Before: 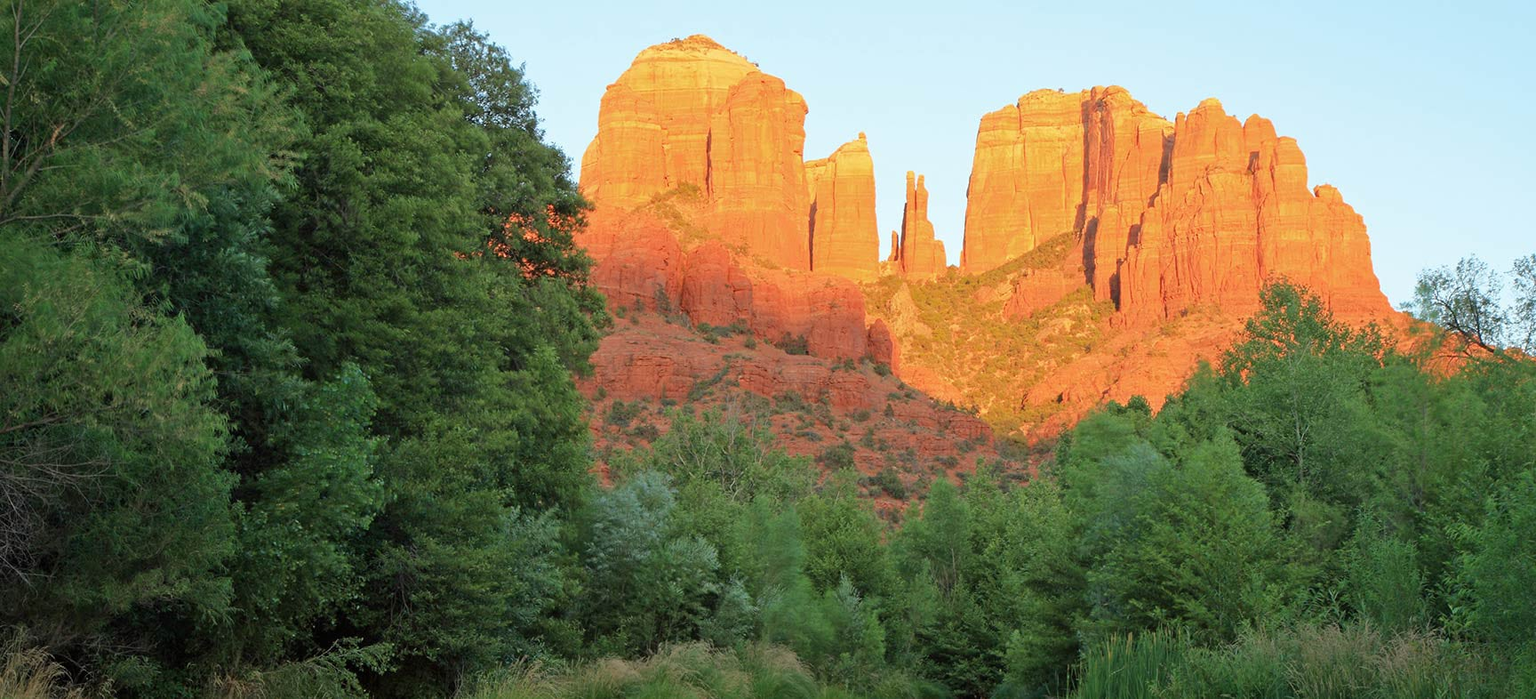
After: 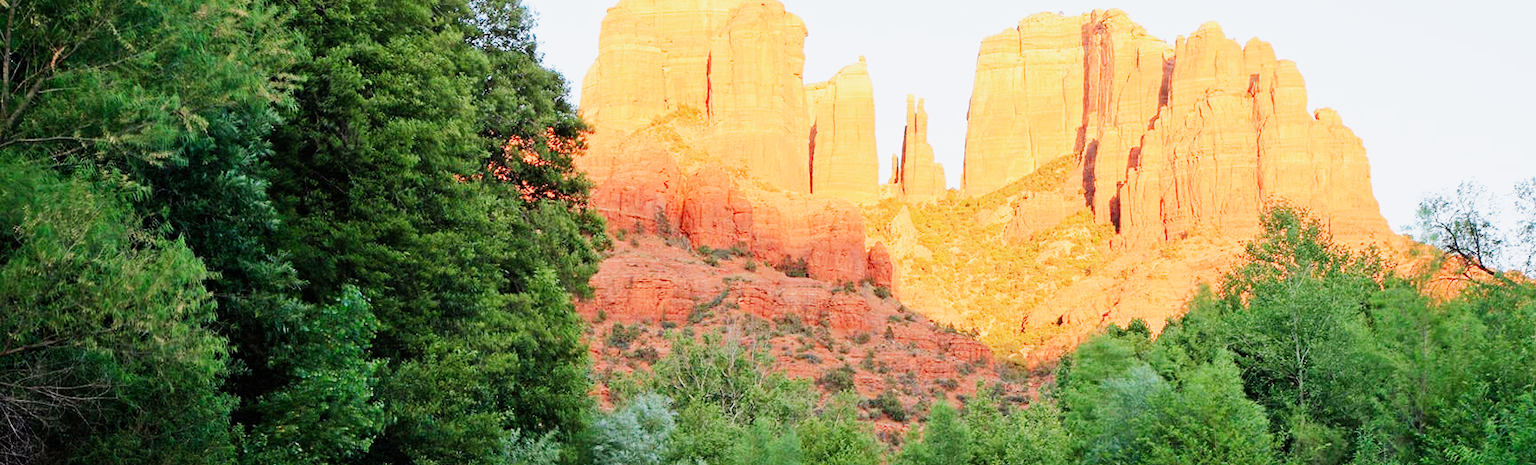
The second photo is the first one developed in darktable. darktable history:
crop: top 11.166%, bottom 22.168%
sigmoid: contrast 2, skew -0.2, preserve hue 0%, red attenuation 0.1, red rotation 0.035, green attenuation 0.1, green rotation -0.017, blue attenuation 0.15, blue rotation -0.052, base primaries Rec2020
white balance: red 1.05, blue 1.072
exposure: exposure 0.766 EV, compensate highlight preservation false
